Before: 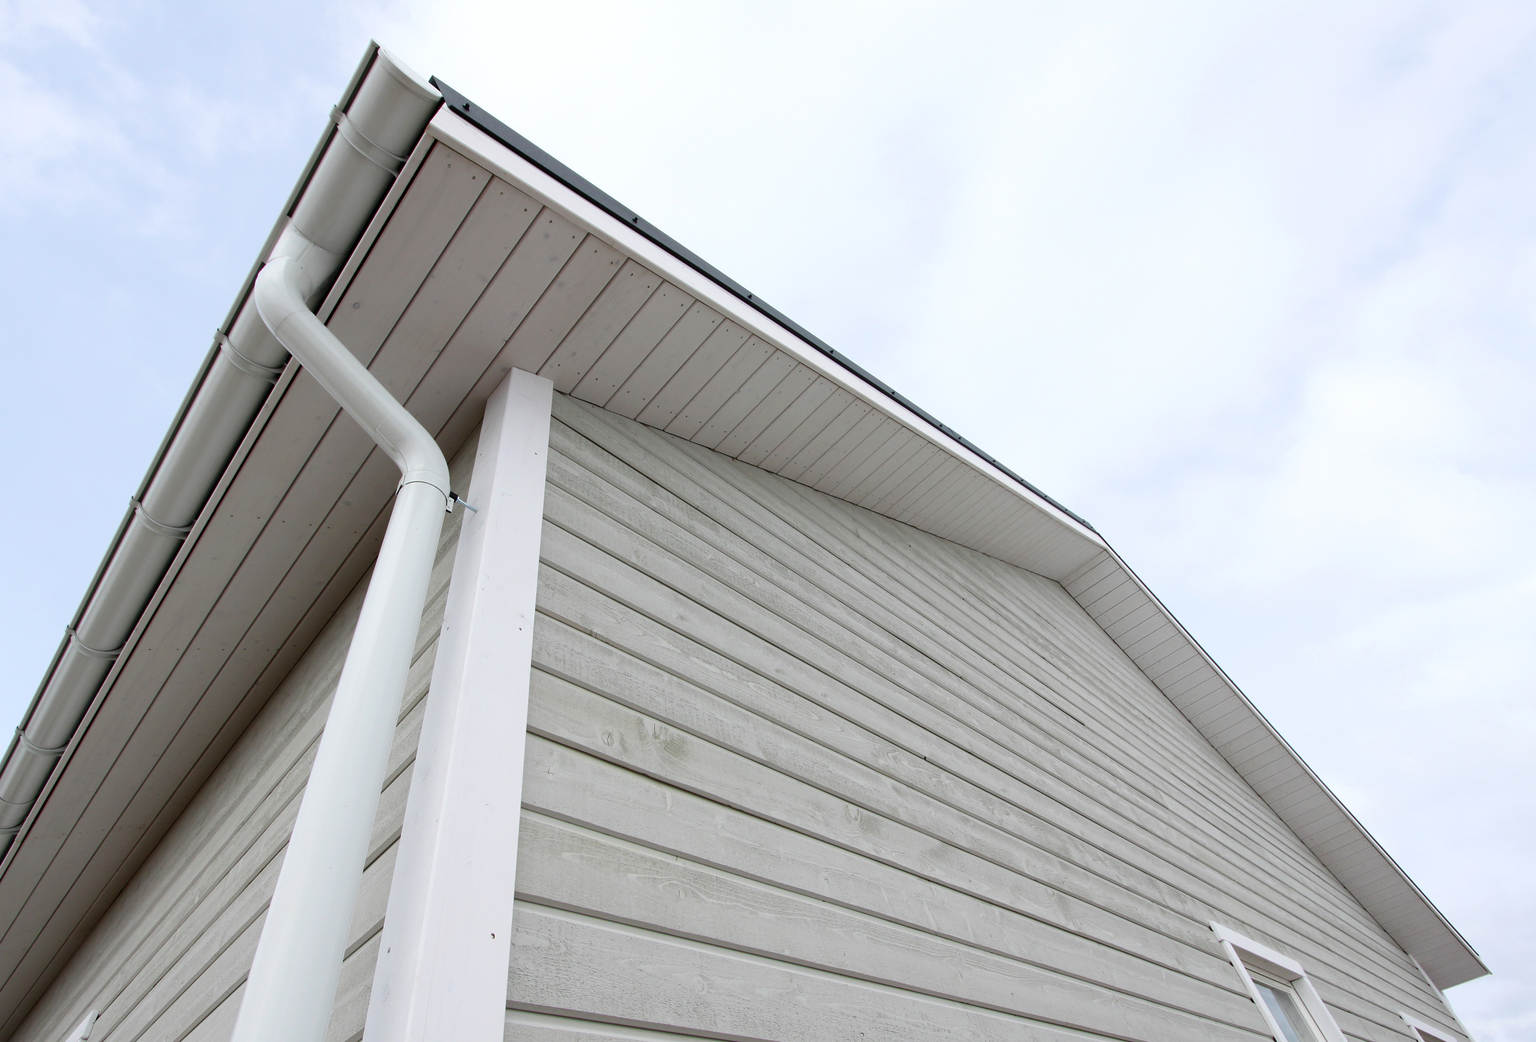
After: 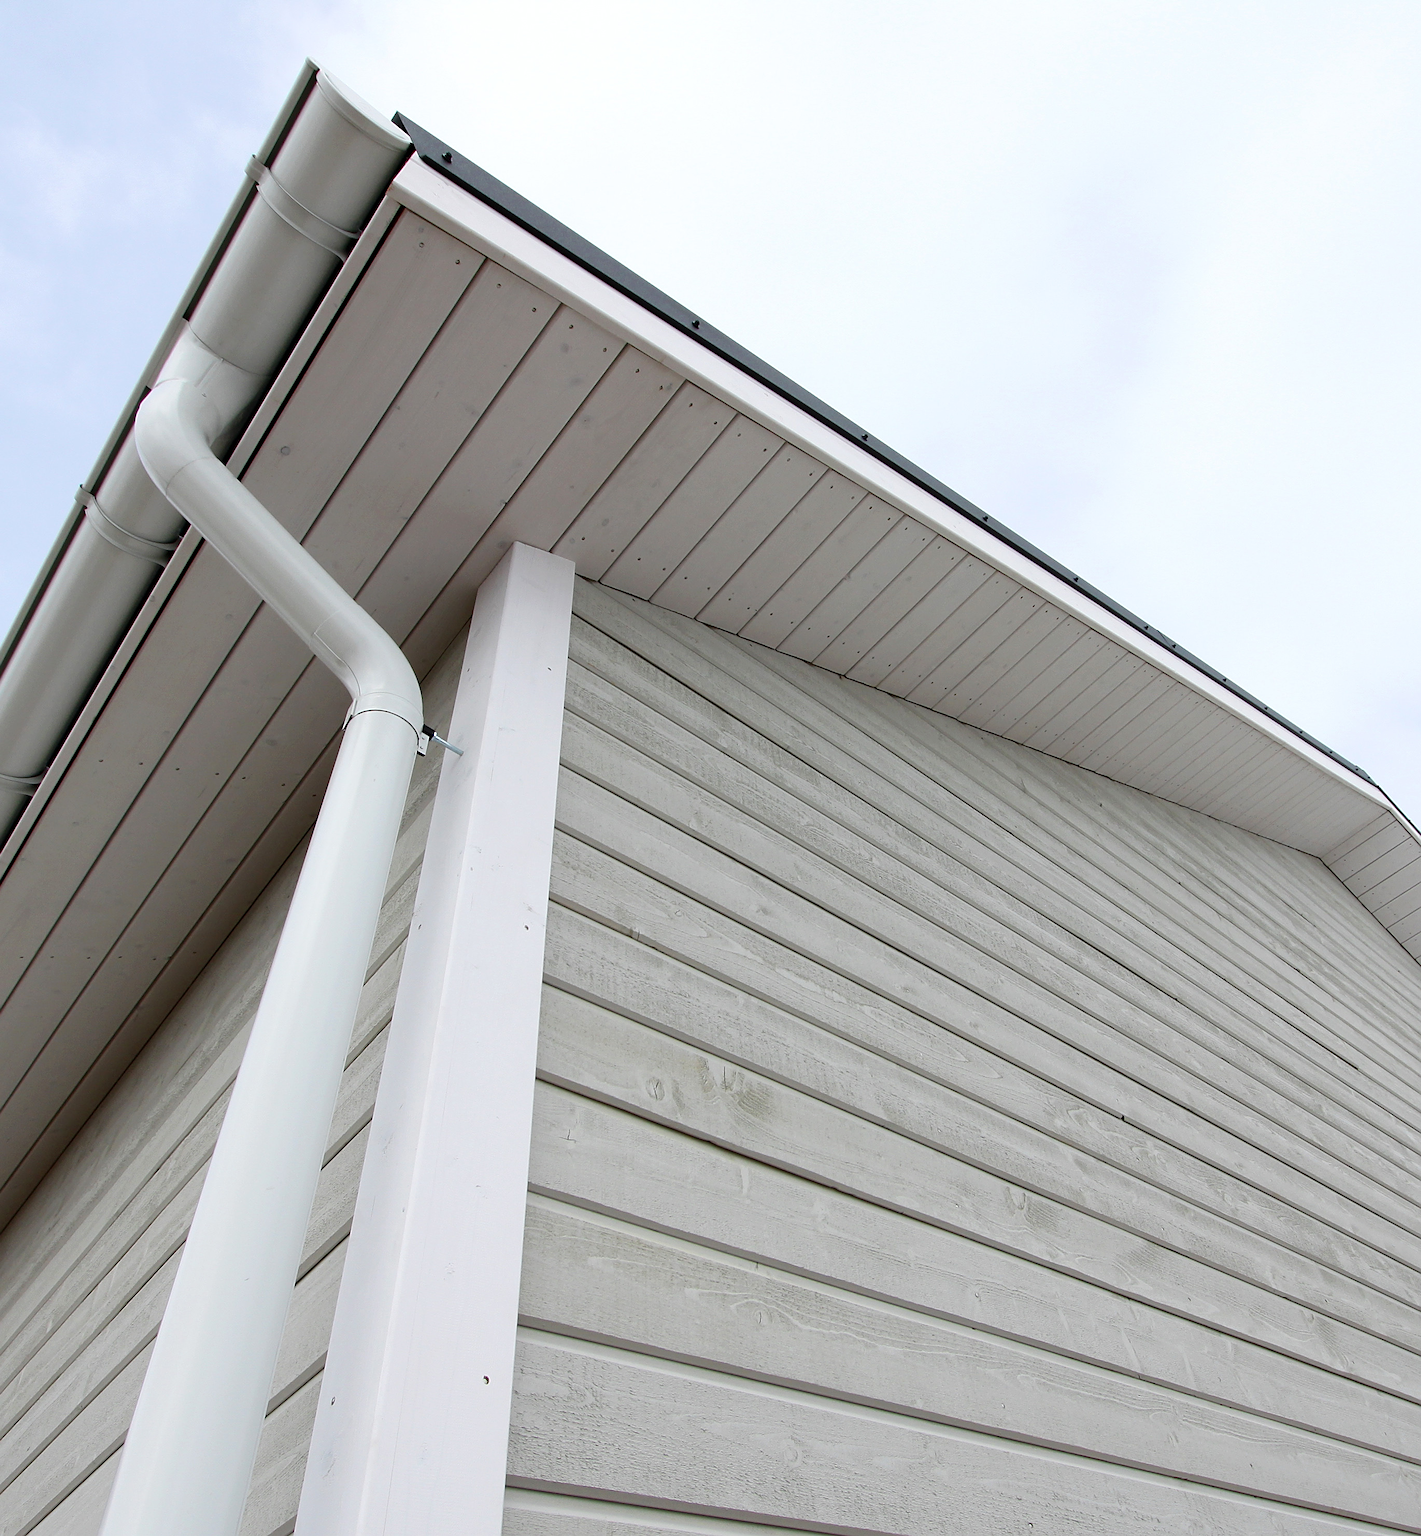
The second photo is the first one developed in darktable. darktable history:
tone equalizer: -8 EV -0.55 EV
sharpen: on, module defaults
crop: left 10.644%, right 26.528%
